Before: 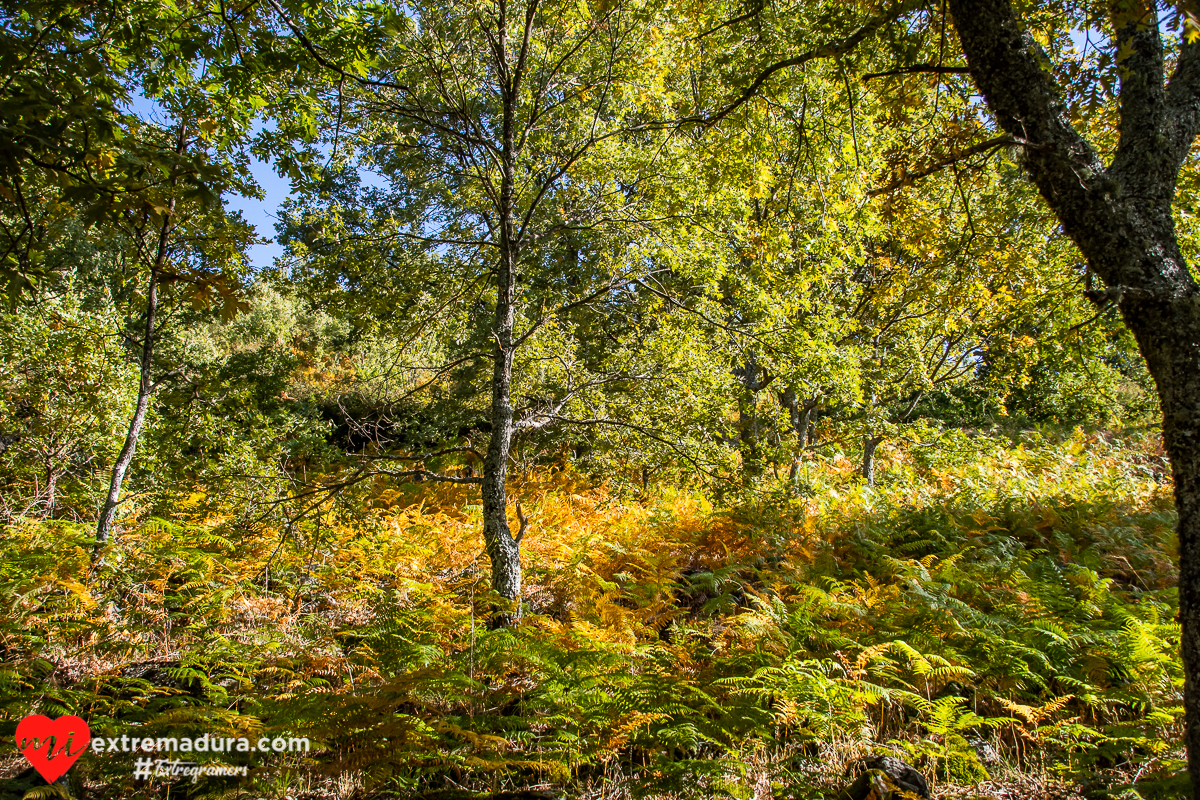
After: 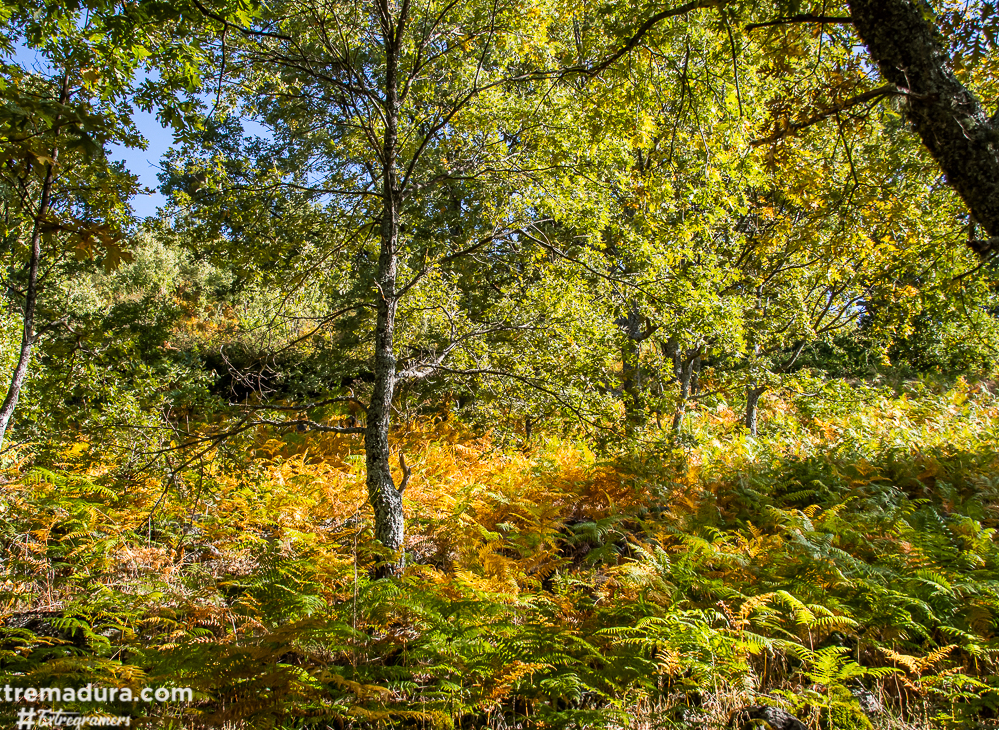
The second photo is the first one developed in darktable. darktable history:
crop: left 9.818%, top 6.333%, right 6.911%, bottom 2.371%
